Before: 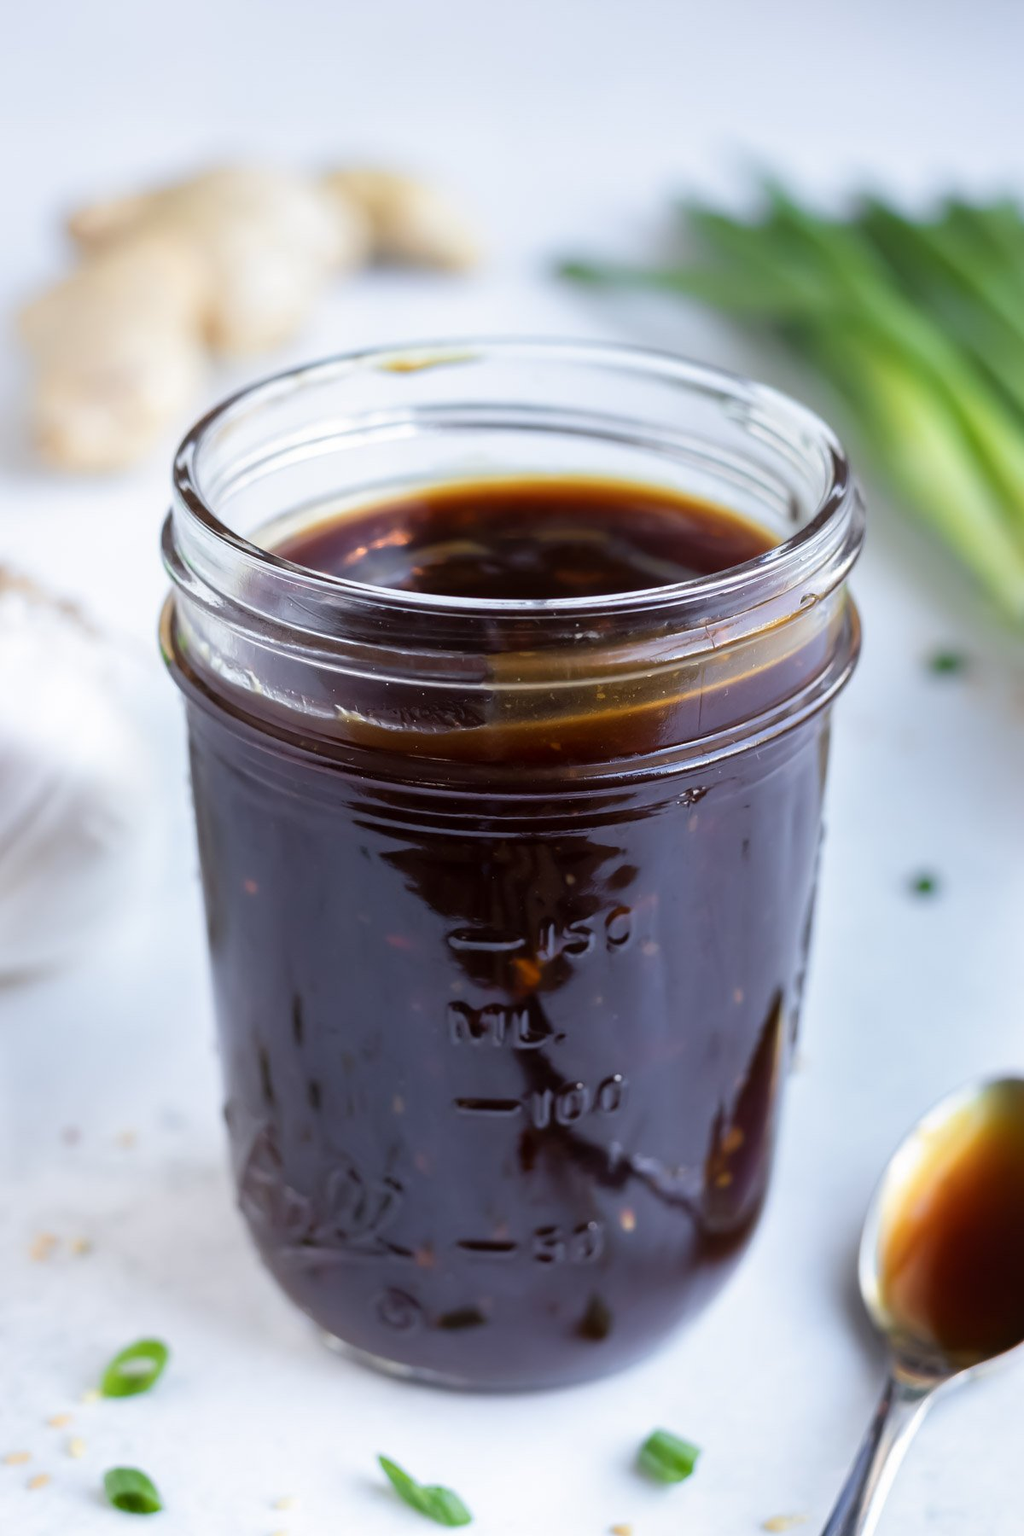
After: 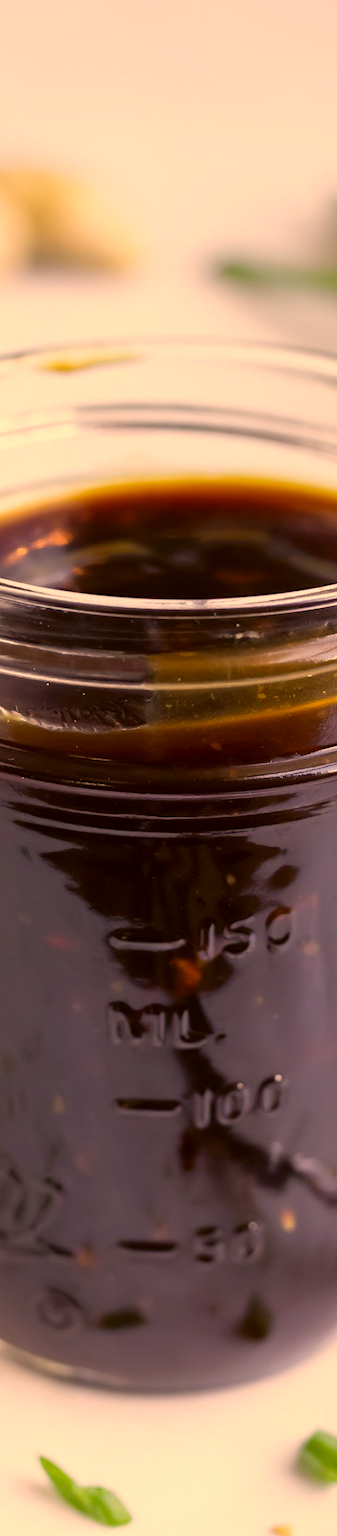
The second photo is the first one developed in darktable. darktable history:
crop: left 33.18%, right 33.777%
color correction: highlights a* 18.06, highlights b* 34.74, shadows a* 0.988, shadows b* 6.3, saturation 1.05
